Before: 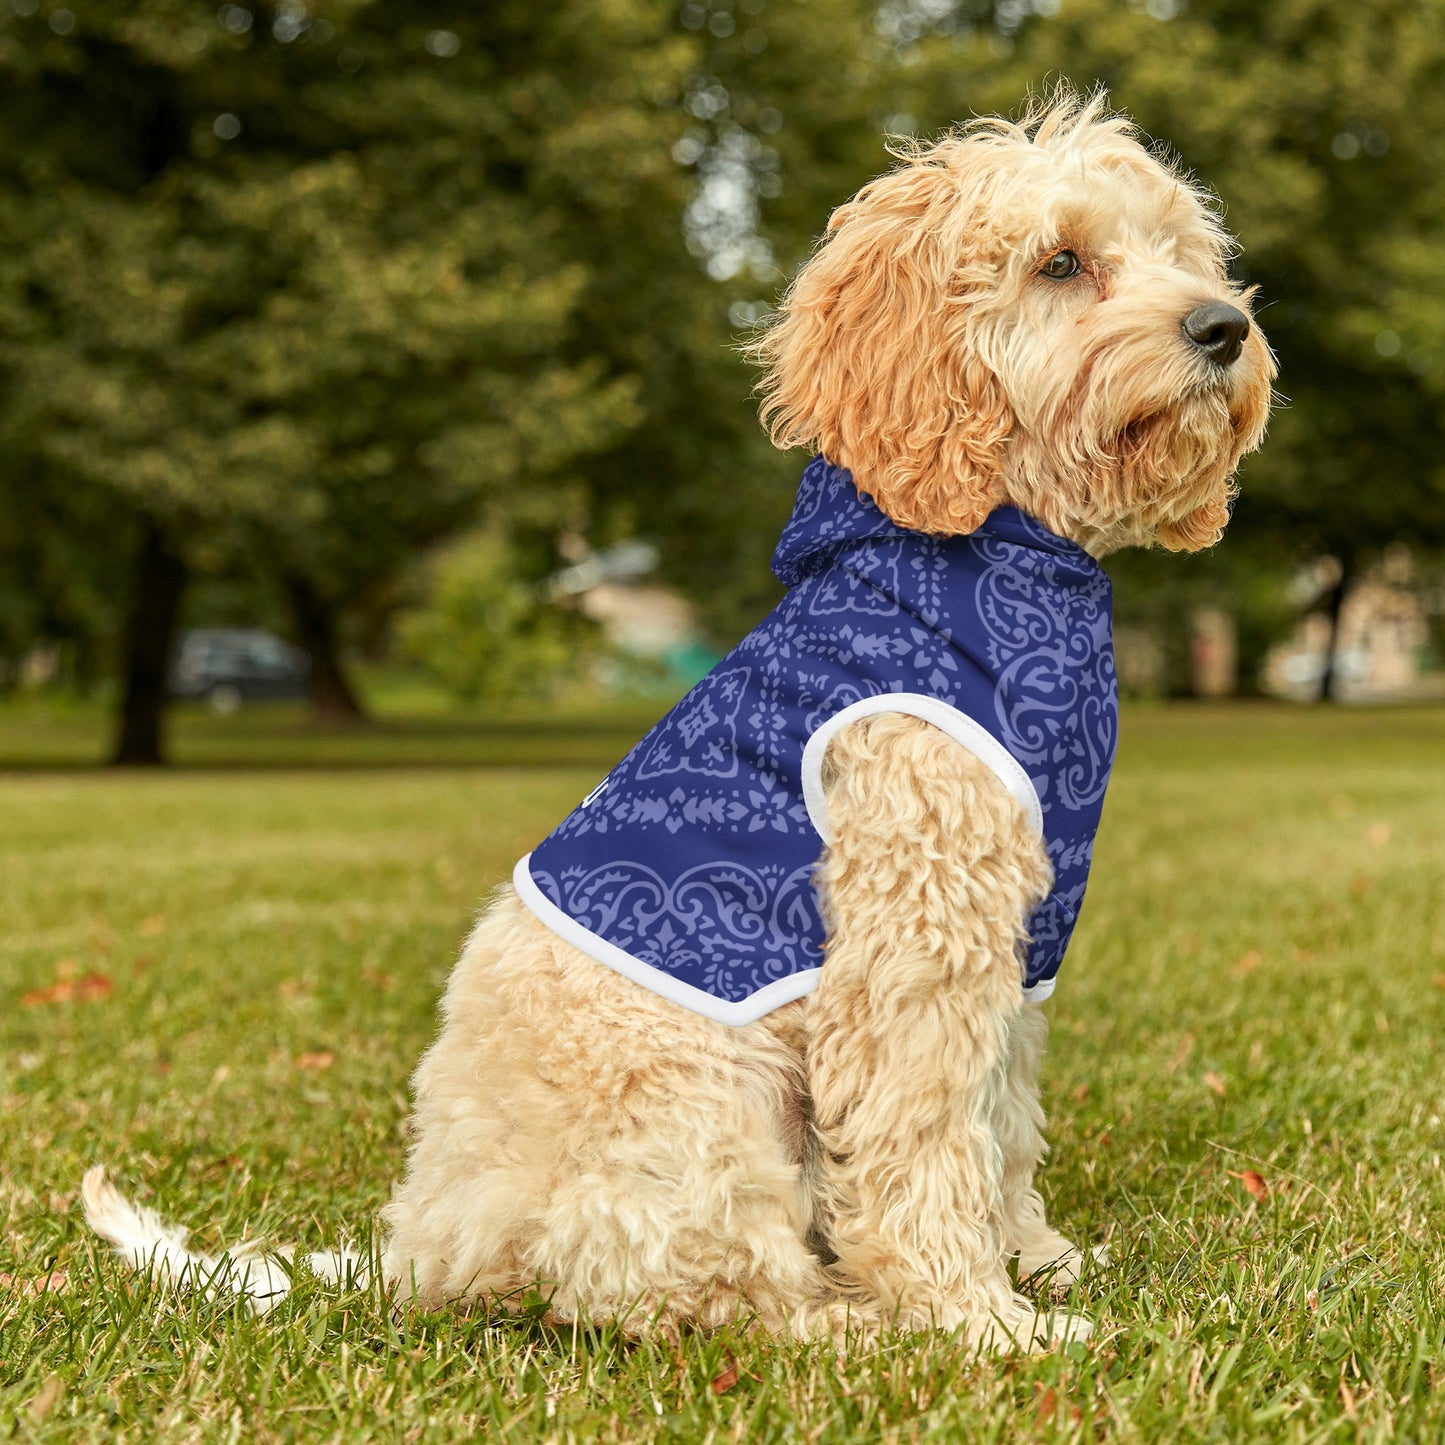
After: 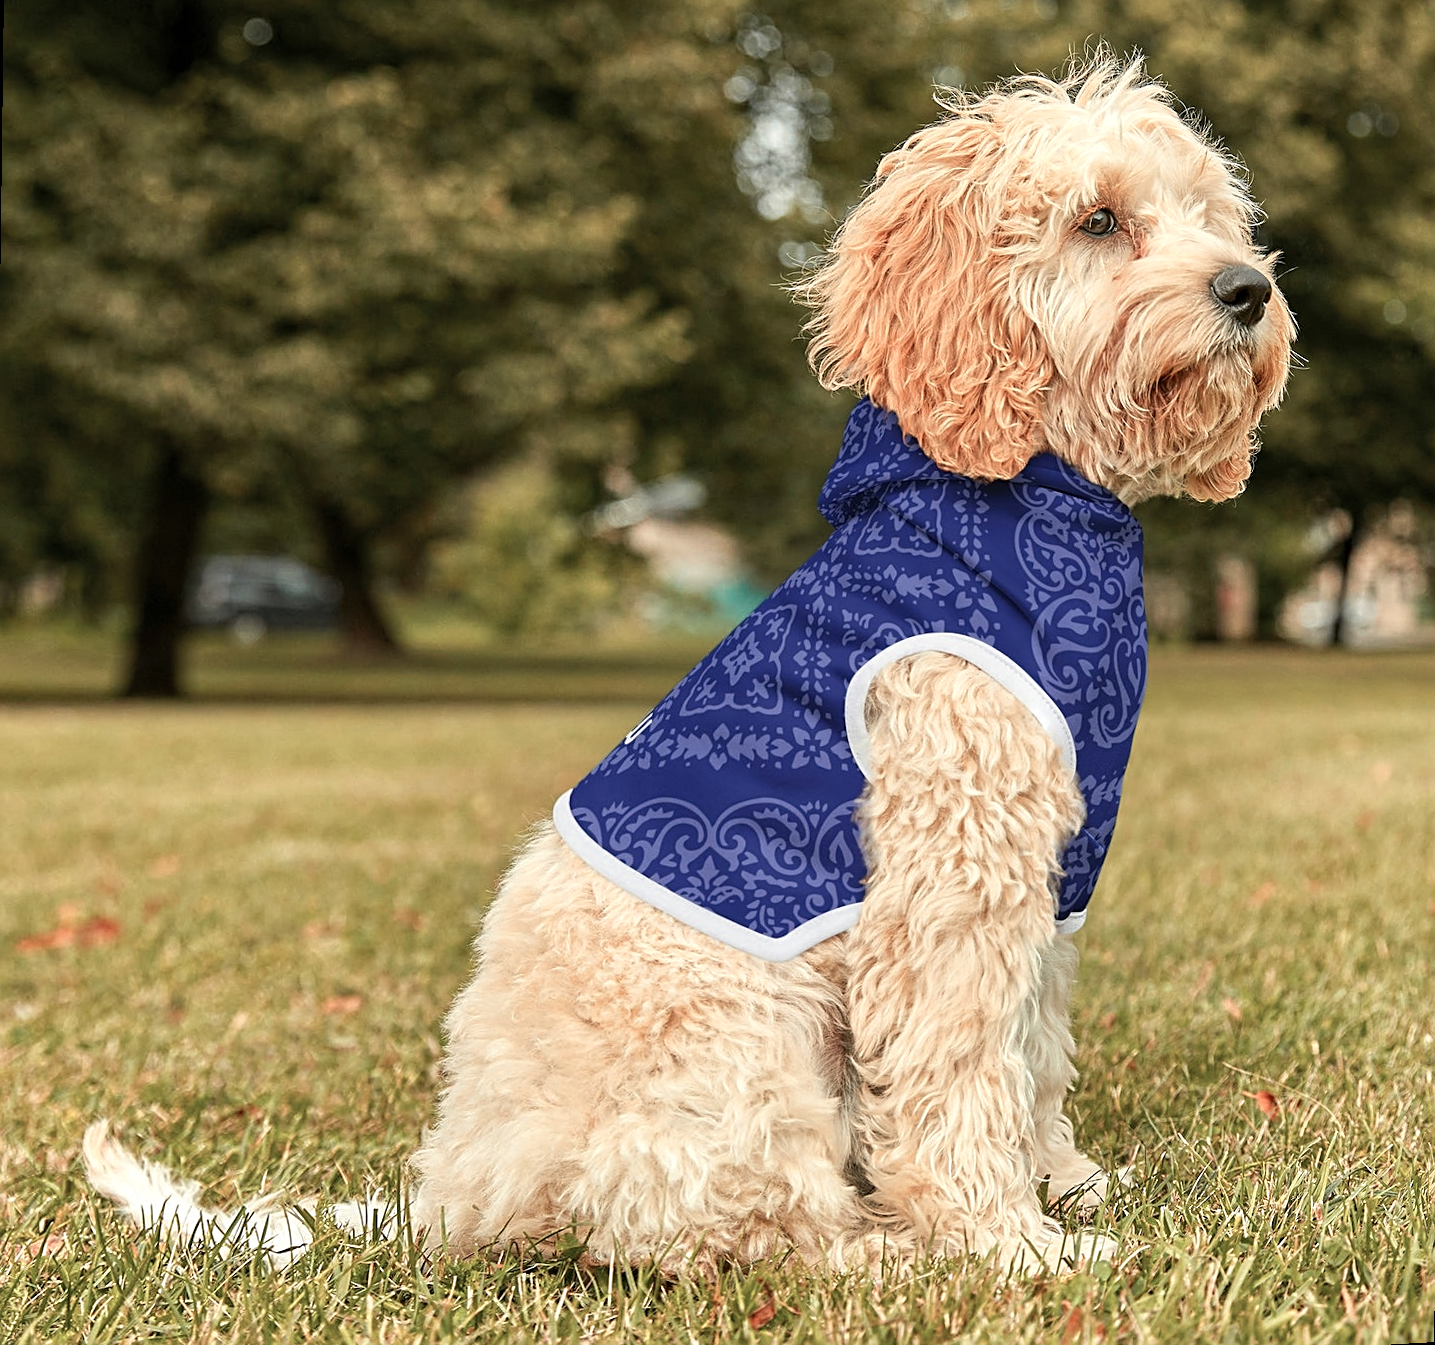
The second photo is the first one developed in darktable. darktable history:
sharpen: on, module defaults
rotate and perspective: rotation 0.679°, lens shift (horizontal) 0.136, crop left 0.009, crop right 0.991, crop top 0.078, crop bottom 0.95
white balance: emerald 1
color zones: curves: ch0 [(0, 0.473) (0.001, 0.473) (0.226, 0.548) (0.4, 0.589) (0.525, 0.54) (0.728, 0.403) (0.999, 0.473) (1, 0.473)]; ch1 [(0, 0.619) (0.001, 0.619) (0.234, 0.388) (0.4, 0.372) (0.528, 0.422) (0.732, 0.53) (0.999, 0.619) (1, 0.619)]; ch2 [(0, 0.547) (0.001, 0.547) (0.226, 0.45) (0.4, 0.525) (0.525, 0.585) (0.8, 0.511) (0.999, 0.547) (1, 0.547)]
